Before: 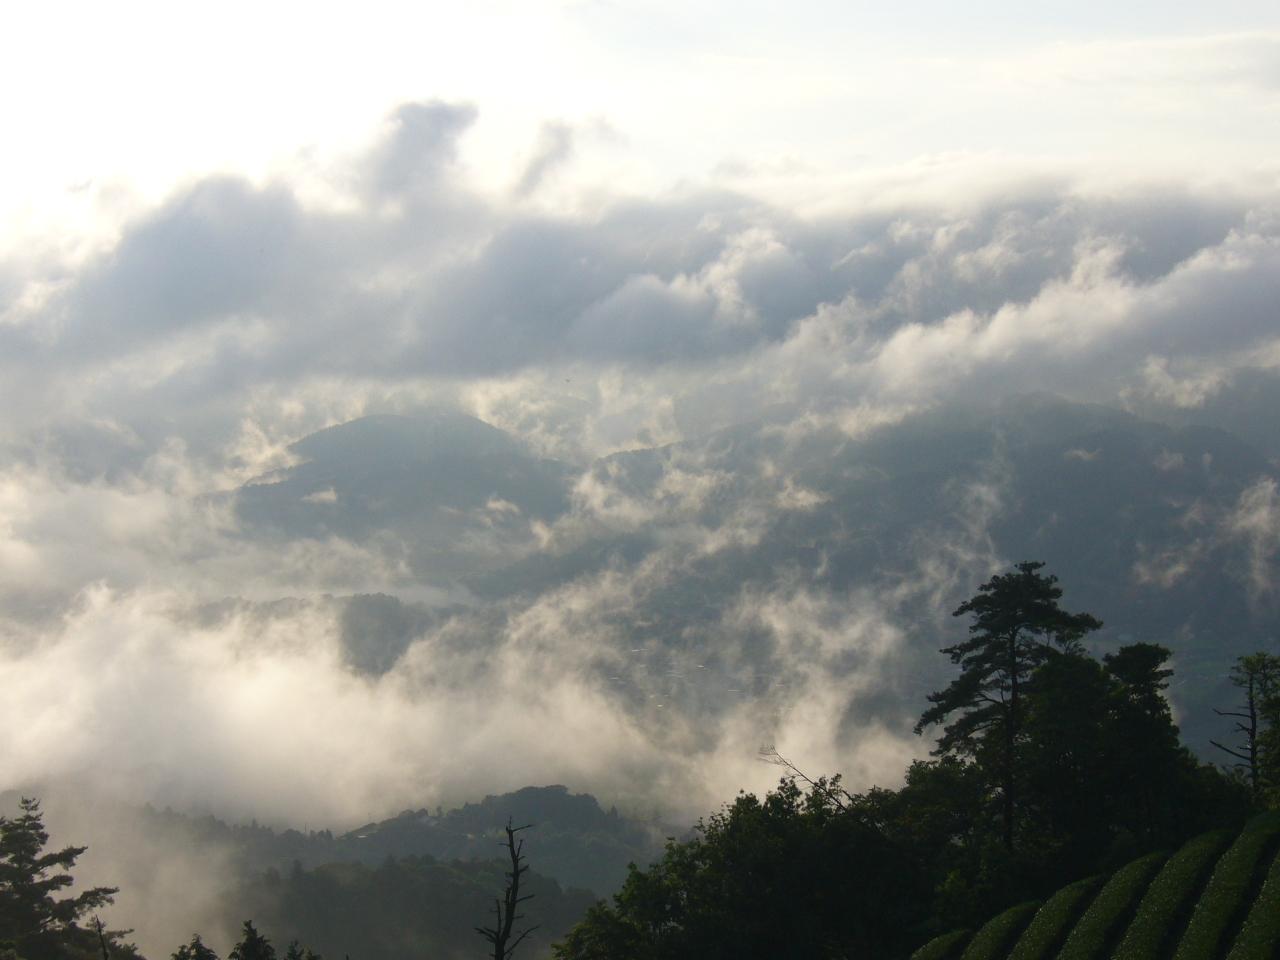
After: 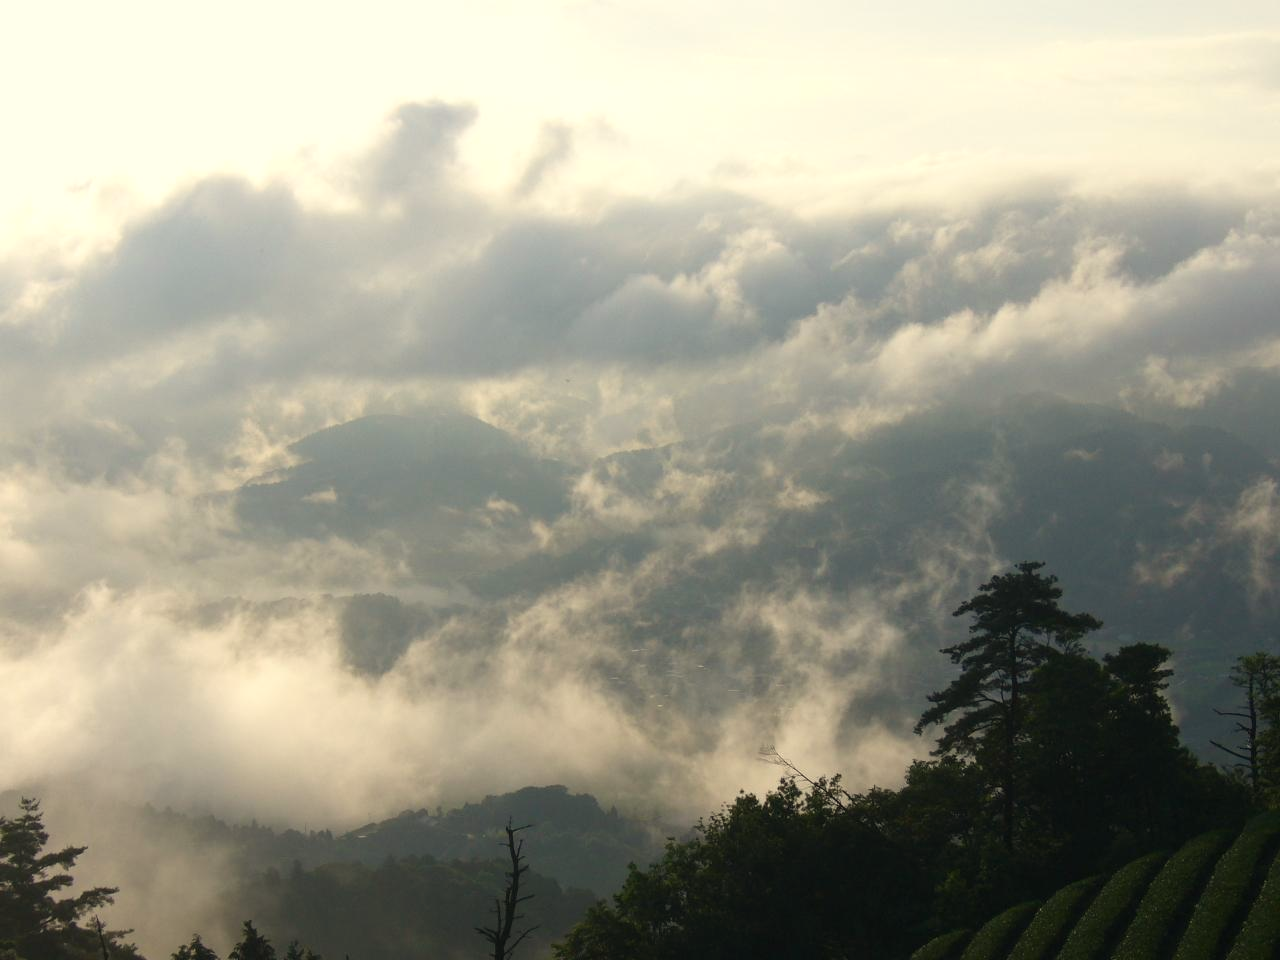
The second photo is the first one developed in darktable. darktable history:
white balance: red 1.029, blue 0.92
